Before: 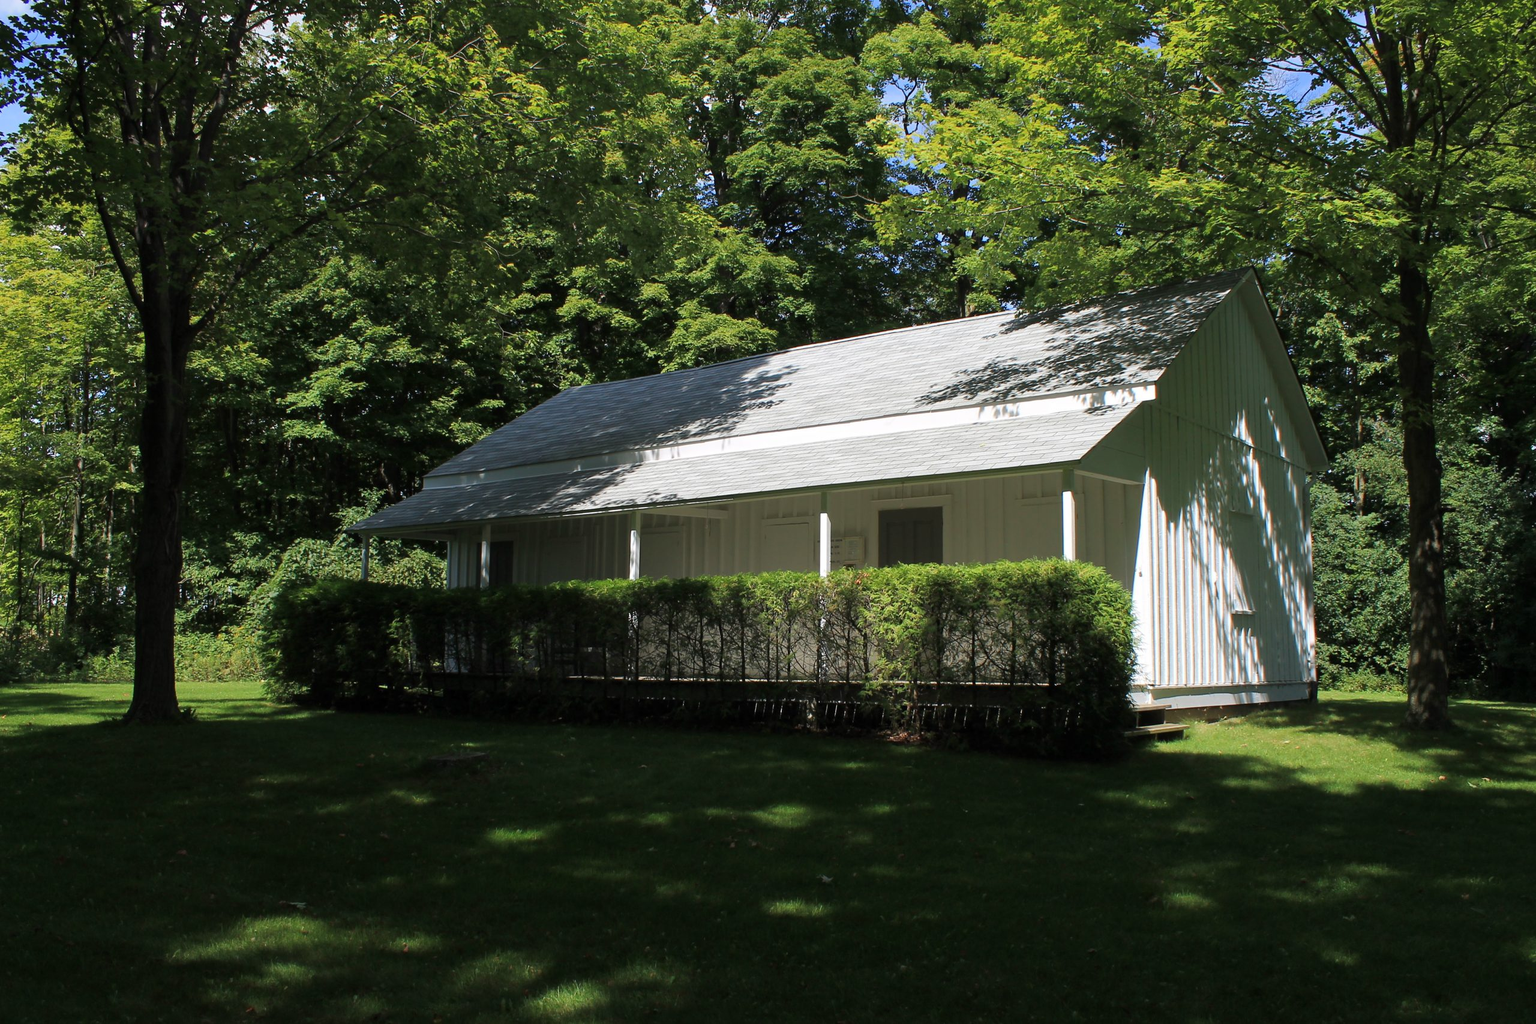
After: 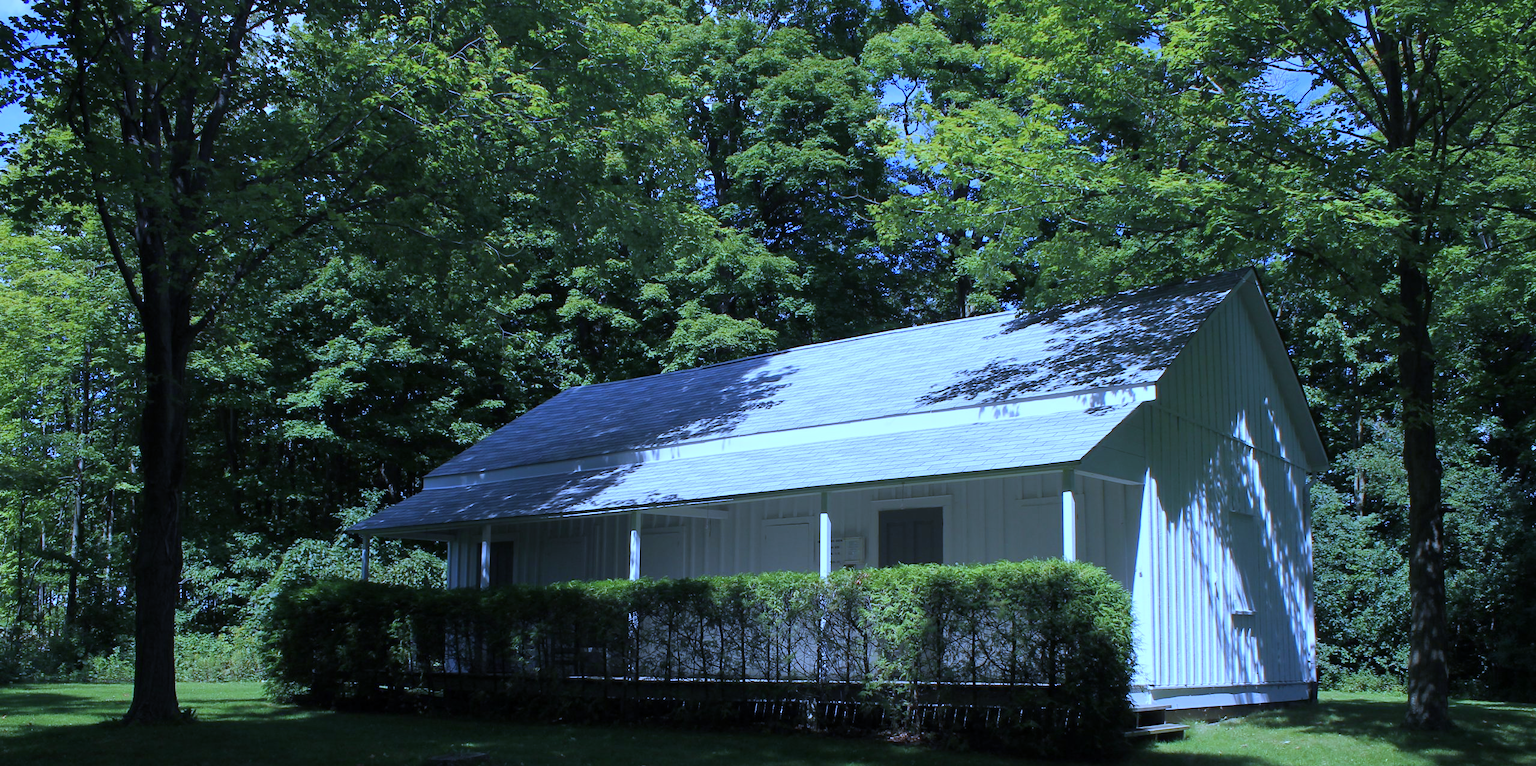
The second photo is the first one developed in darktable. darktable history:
crop: bottom 24.967%
white balance: red 0.766, blue 1.537
